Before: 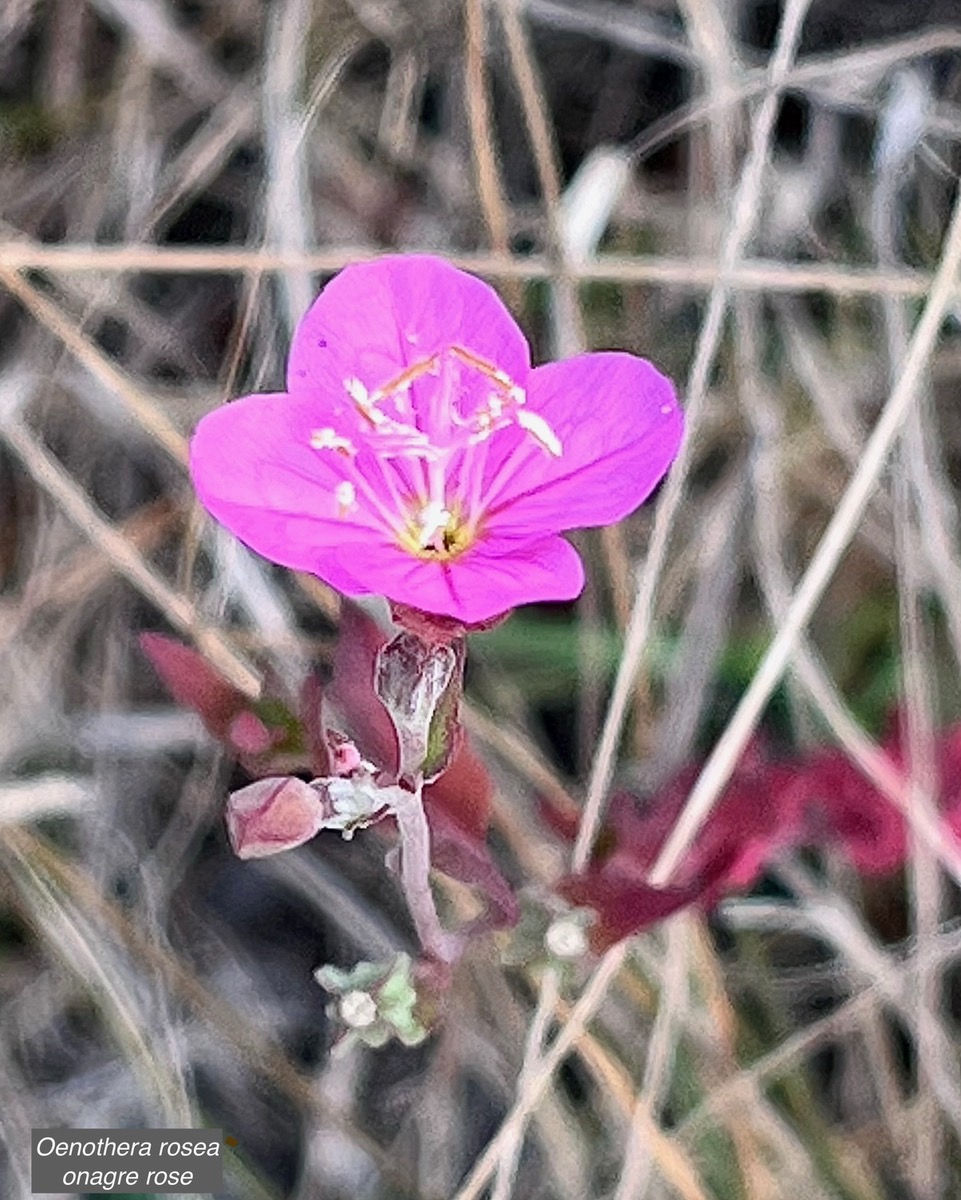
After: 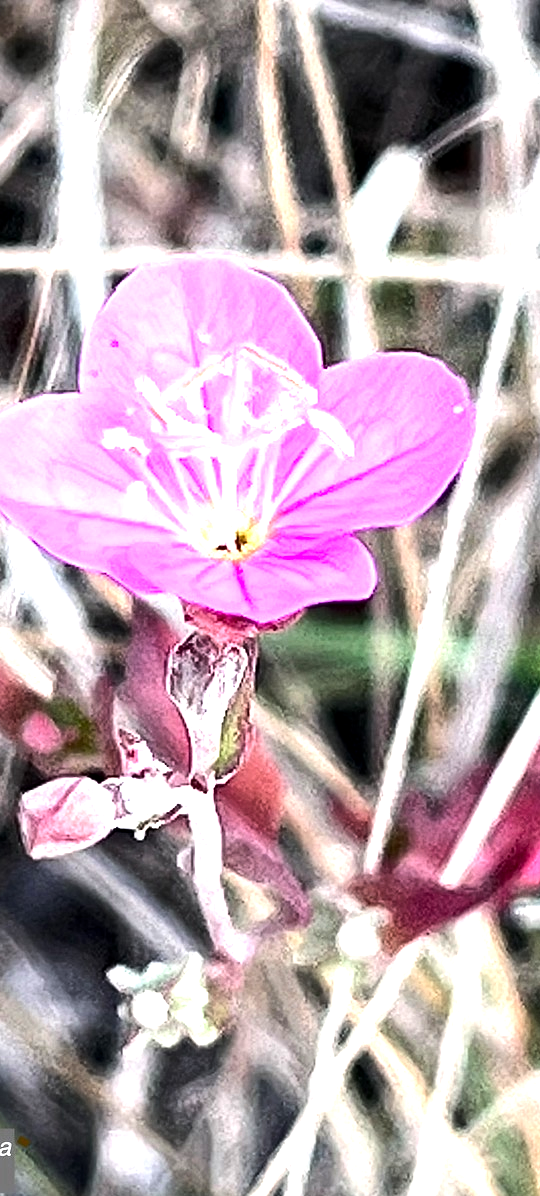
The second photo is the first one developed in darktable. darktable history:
exposure: black level correction 0, exposure 0.5 EV, compensate highlight preservation false
tone equalizer: -8 EV -1.08 EV, -7 EV -1.01 EV, -6 EV -0.867 EV, -5 EV -0.578 EV, -3 EV 0.578 EV, -2 EV 0.867 EV, -1 EV 1.01 EV, +0 EV 1.08 EV, edges refinement/feathering 500, mask exposure compensation -1.57 EV, preserve details no
crop: left 21.674%, right 22.086%
